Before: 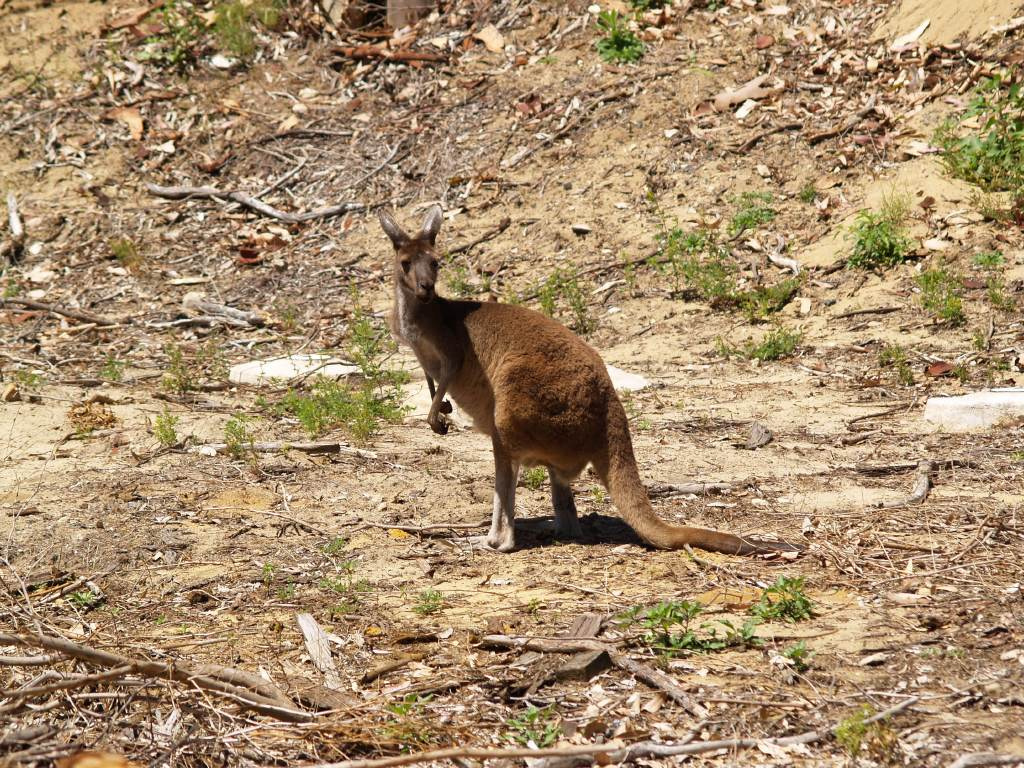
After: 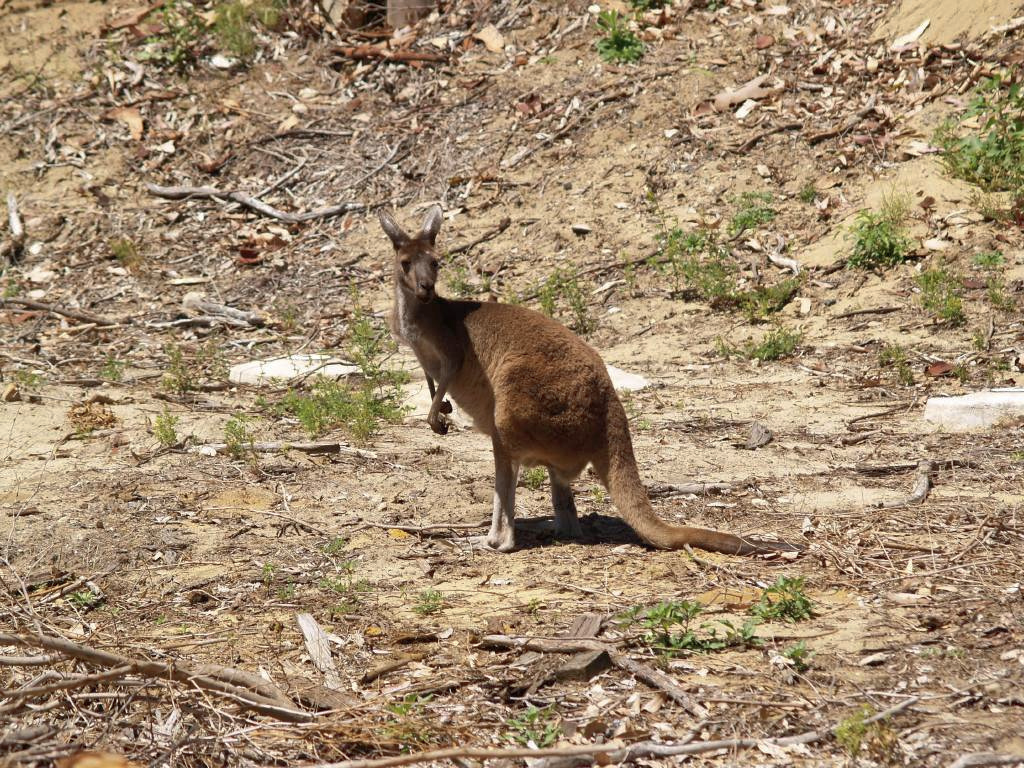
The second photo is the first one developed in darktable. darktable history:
shadows and highlights: on, module defaults
contrast brightness saturation: contrast 0.11, saturation -0.17
